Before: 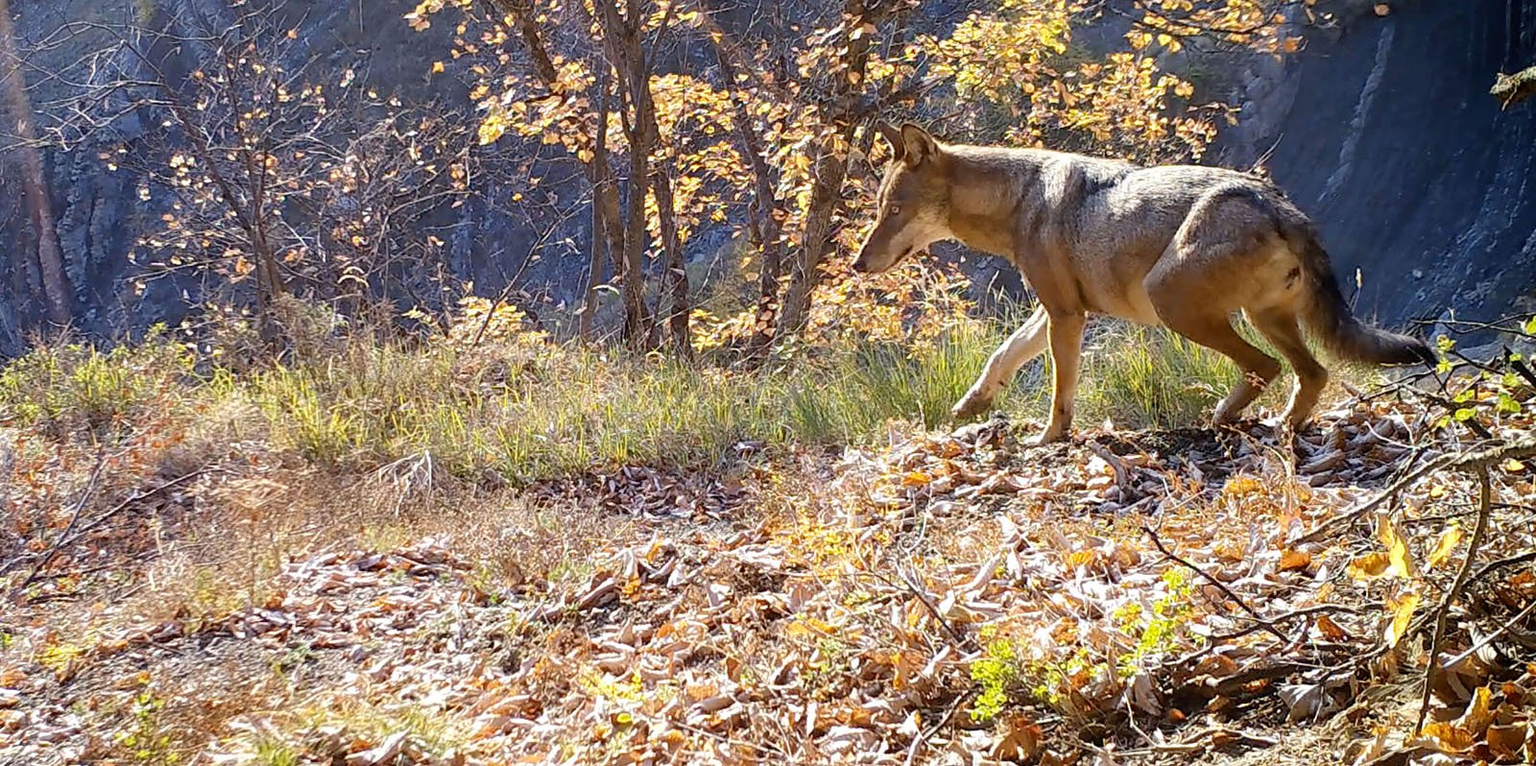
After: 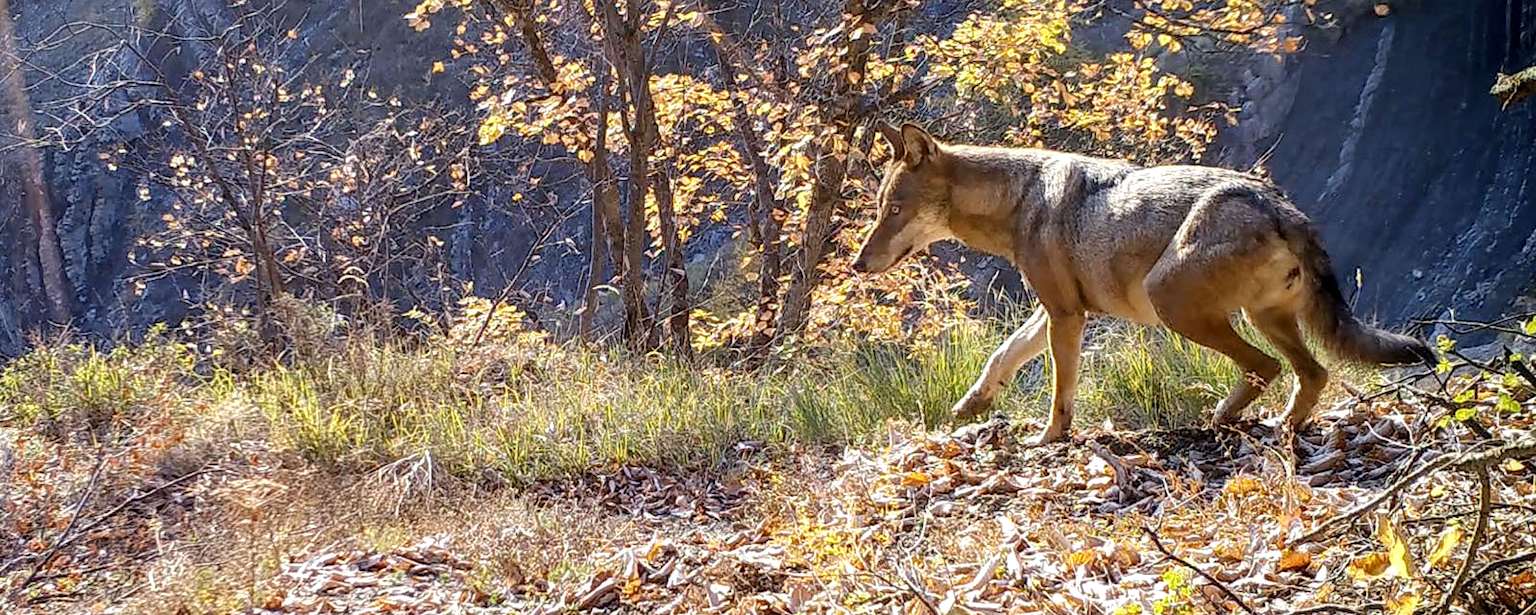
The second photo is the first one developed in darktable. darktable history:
local contrast: detail 130%
crop: bottom 19.644%
